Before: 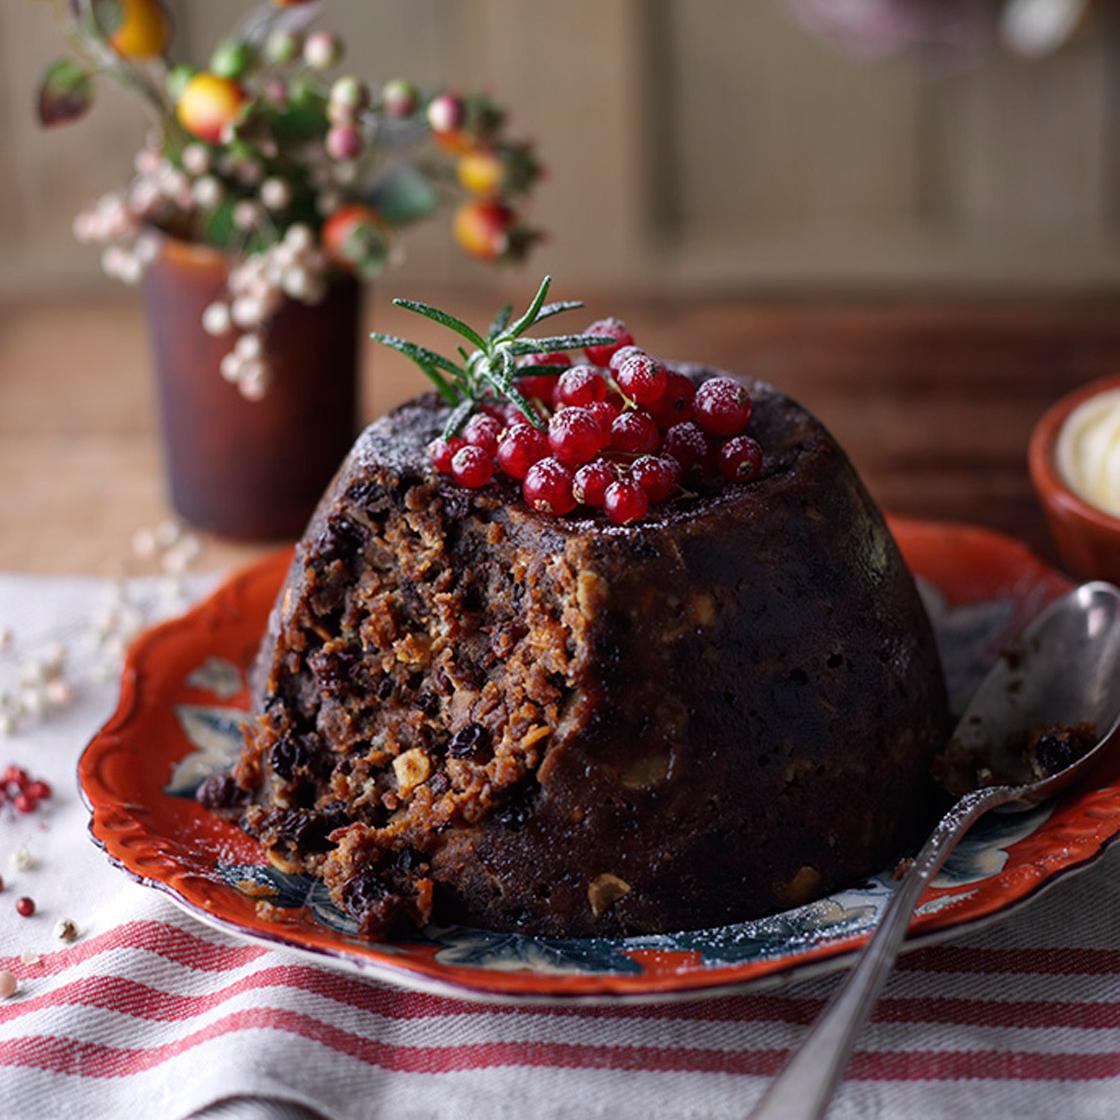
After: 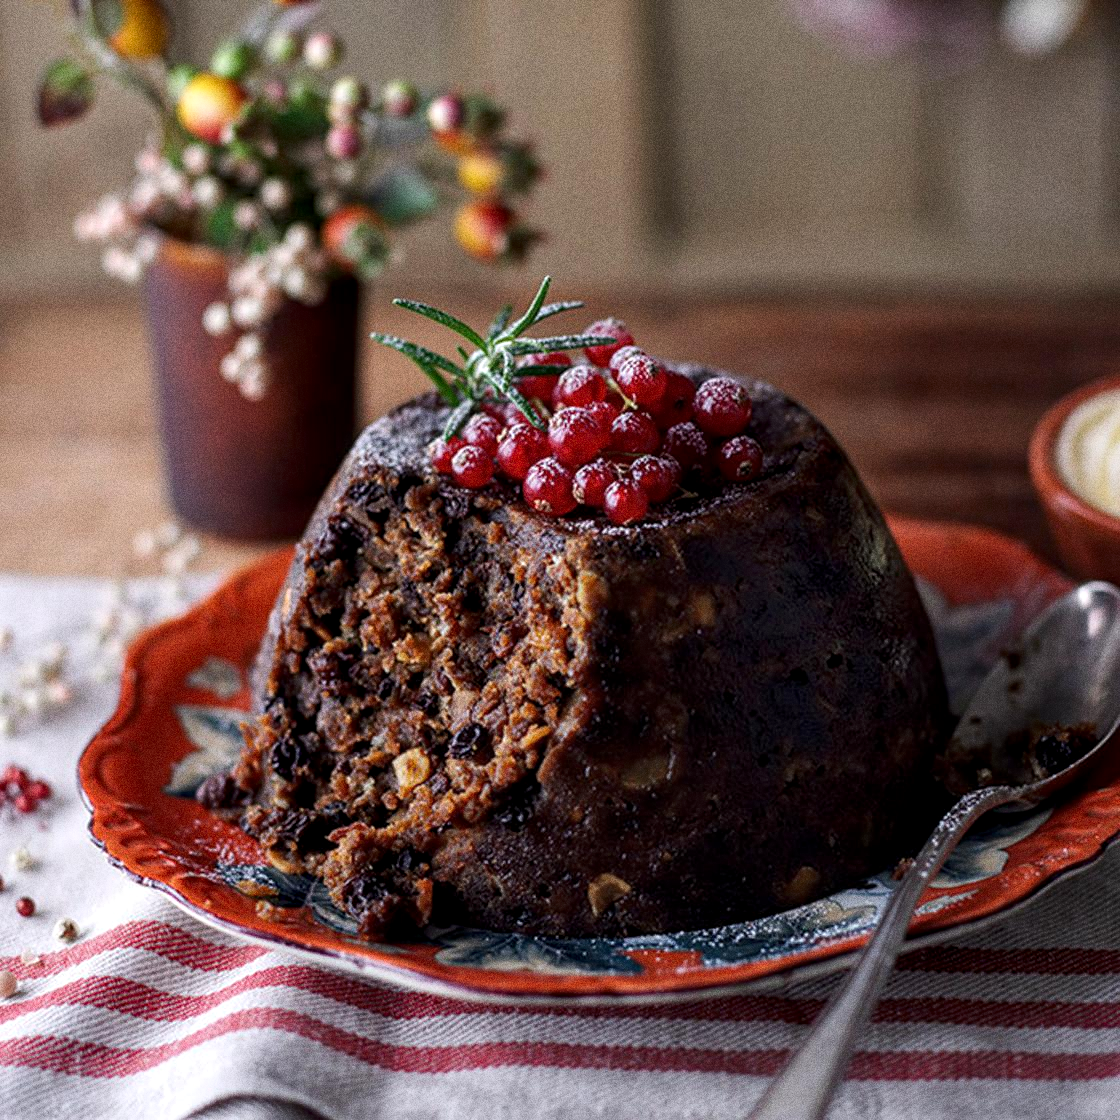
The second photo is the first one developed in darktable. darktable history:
grain: coarseness 0.09 ISO, strength 40%
local contrast: detail 130%
